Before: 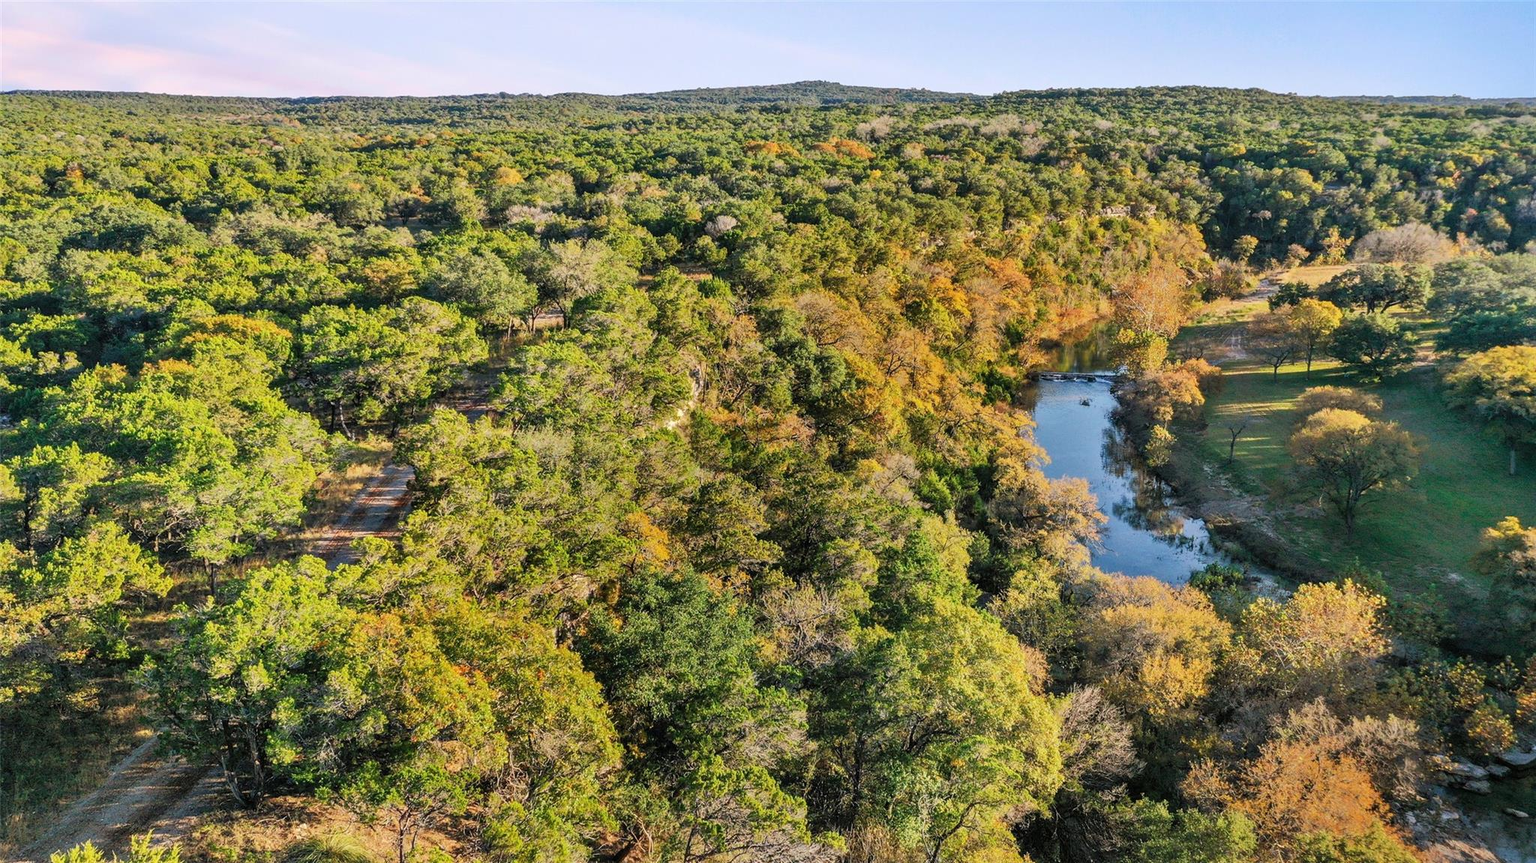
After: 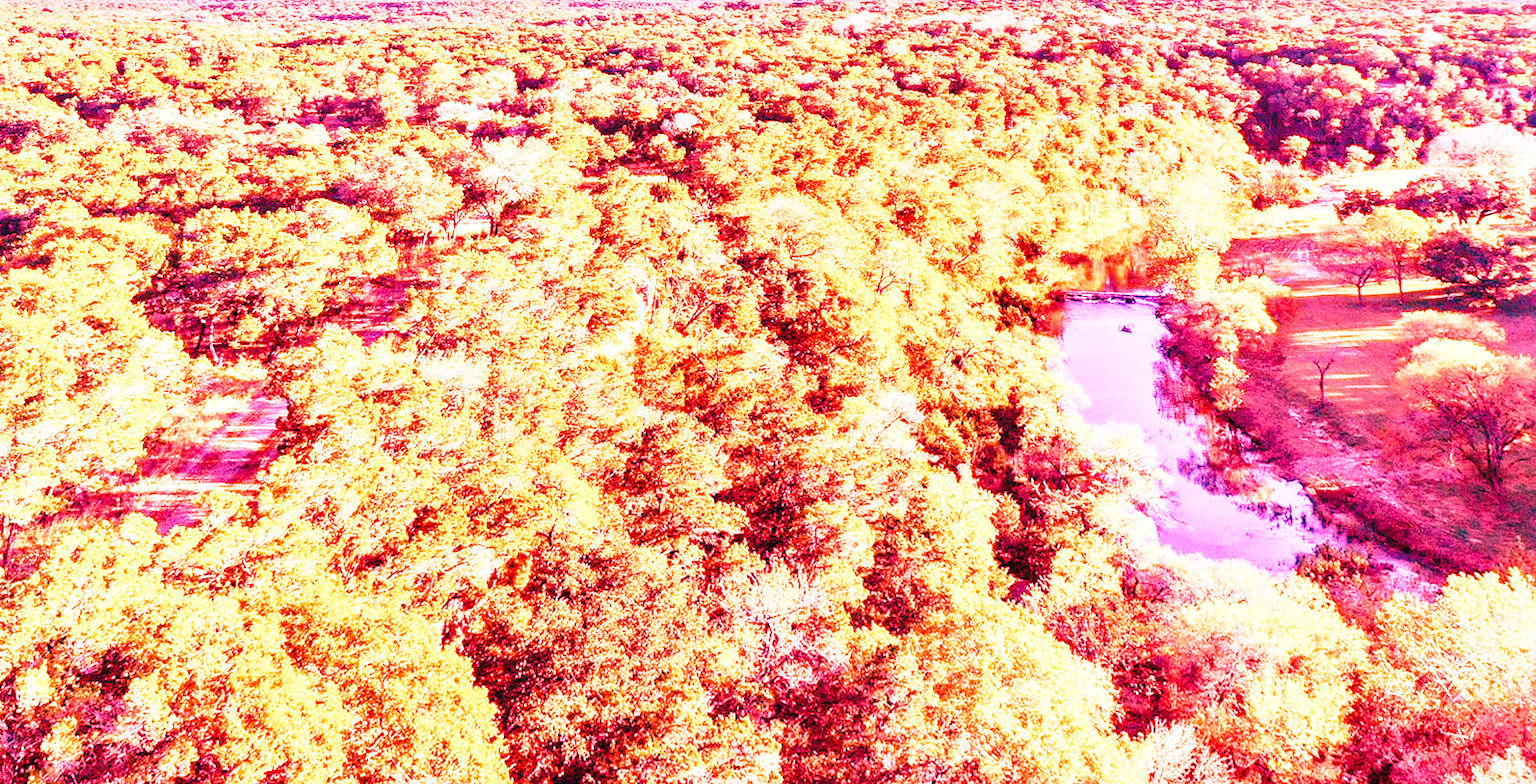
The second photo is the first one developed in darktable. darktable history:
rotate and perspective: rotation 0.72°, lens shift (vertical) -0.352, lens shift (horizontal) -0.051, crop left 0.152, crop right 0.859, crop top 0.019, crop bottom 0.964
exposure: exposure -0.05 EV
white balance: red 4.26, blue 1.802
tone equalizer: -8 EV 0.25 EV, -7 EV 0.417 EV, -6 EV 0.417 EV, -5 EV 0.25 EV, -3 EV -0.25 EV, -2 EV -0.417 EV, -1 EV -0.417 EV, +0 EV -0.25 EV, edges refinement/feathering 500, mask exposure compensation -1.57 EV, preserve details guided filter
crop: left 2.737%, top 7.287%, right 3.421%, bottom 20.179%
grain: coarseness 0.09 ISO, strength 40%
base curve: curves: ch0 [(0, 0) (0.04, 0.03) (0.133, 0.232) (0.448, 0.748) (0.843, 0.968) (1, 1)], preserve colors none
